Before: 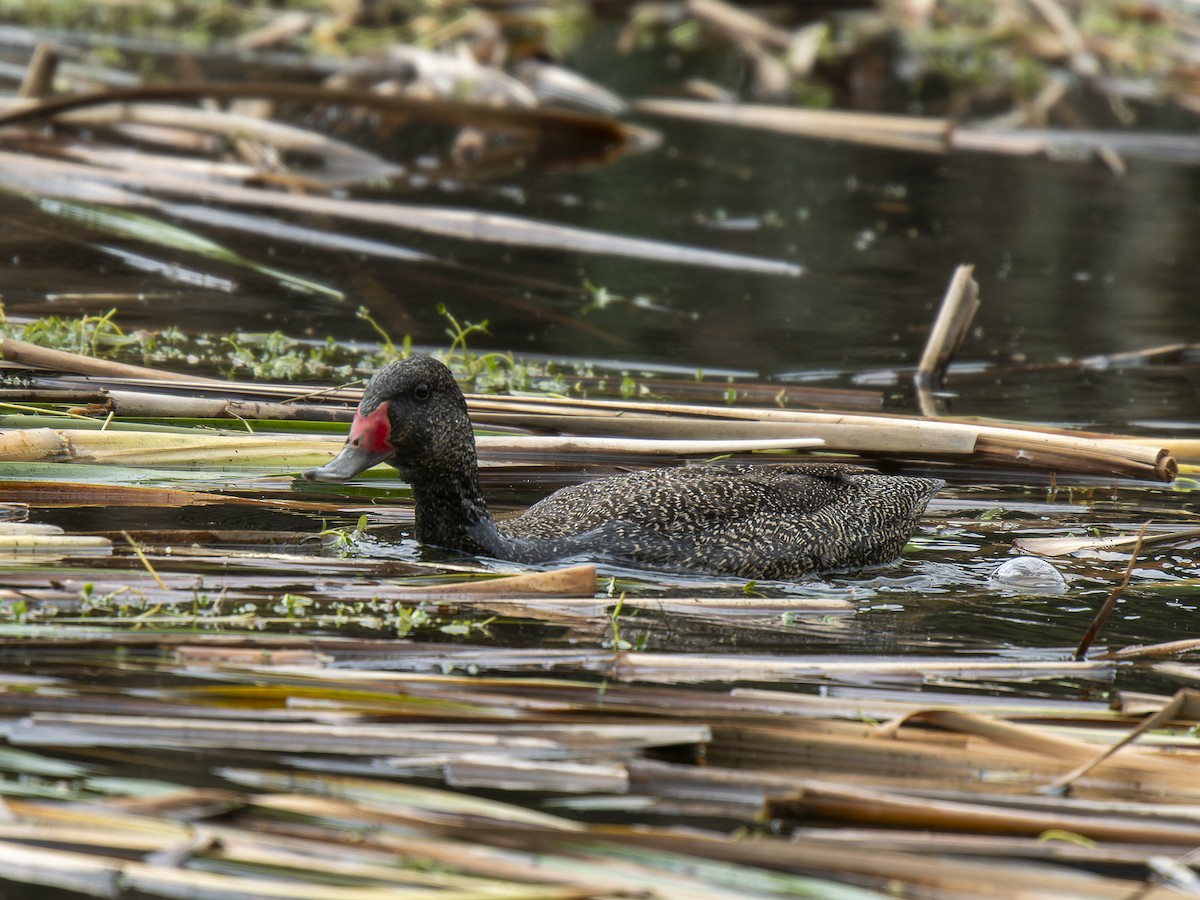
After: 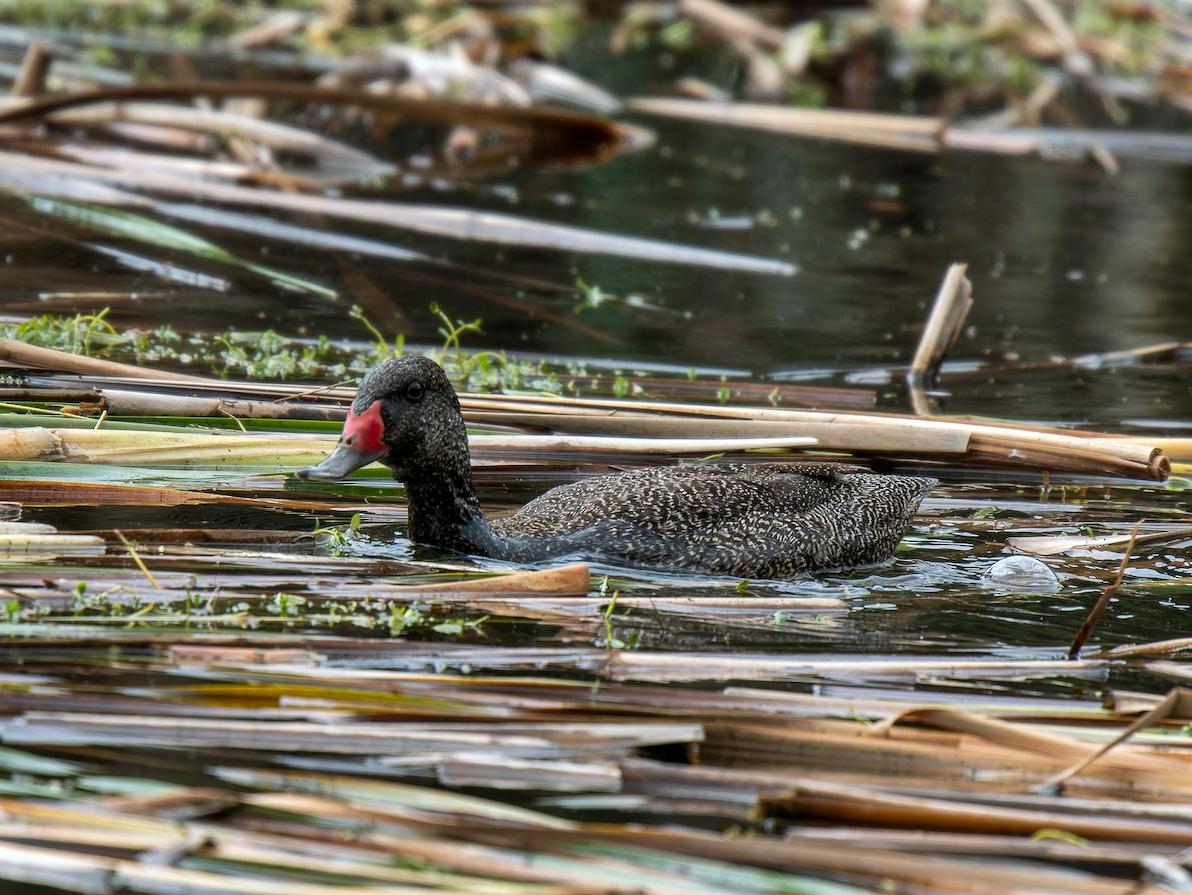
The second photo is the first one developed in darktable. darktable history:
shadows and highlights: soften with gaussian
white balance: red 0.976, blue 1.04
crop and rotate: left 0.614%, top 0.179%, bottom 0.309%
local contrast: highlights 100%, shadows 100%, detail 120%, midtone range 0.2
